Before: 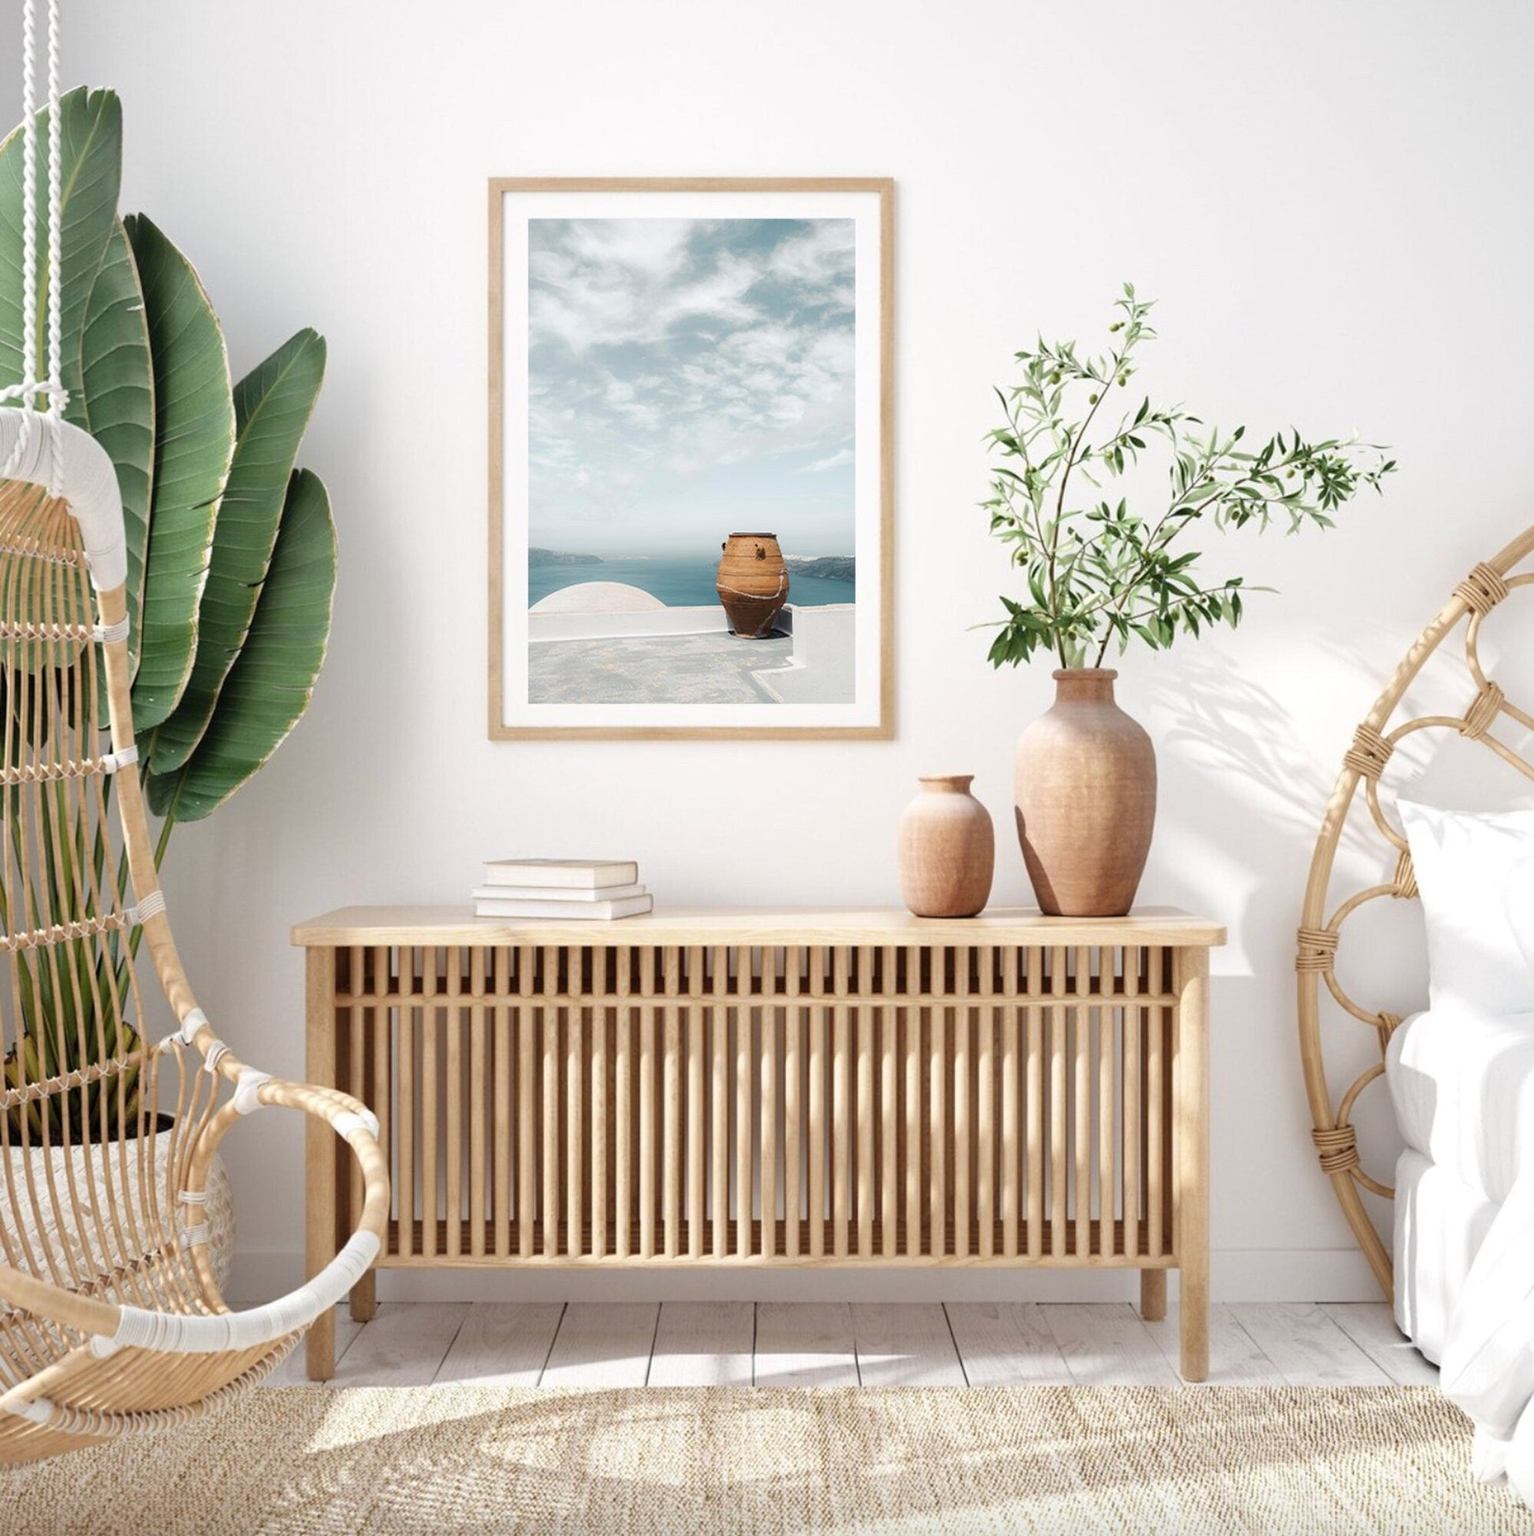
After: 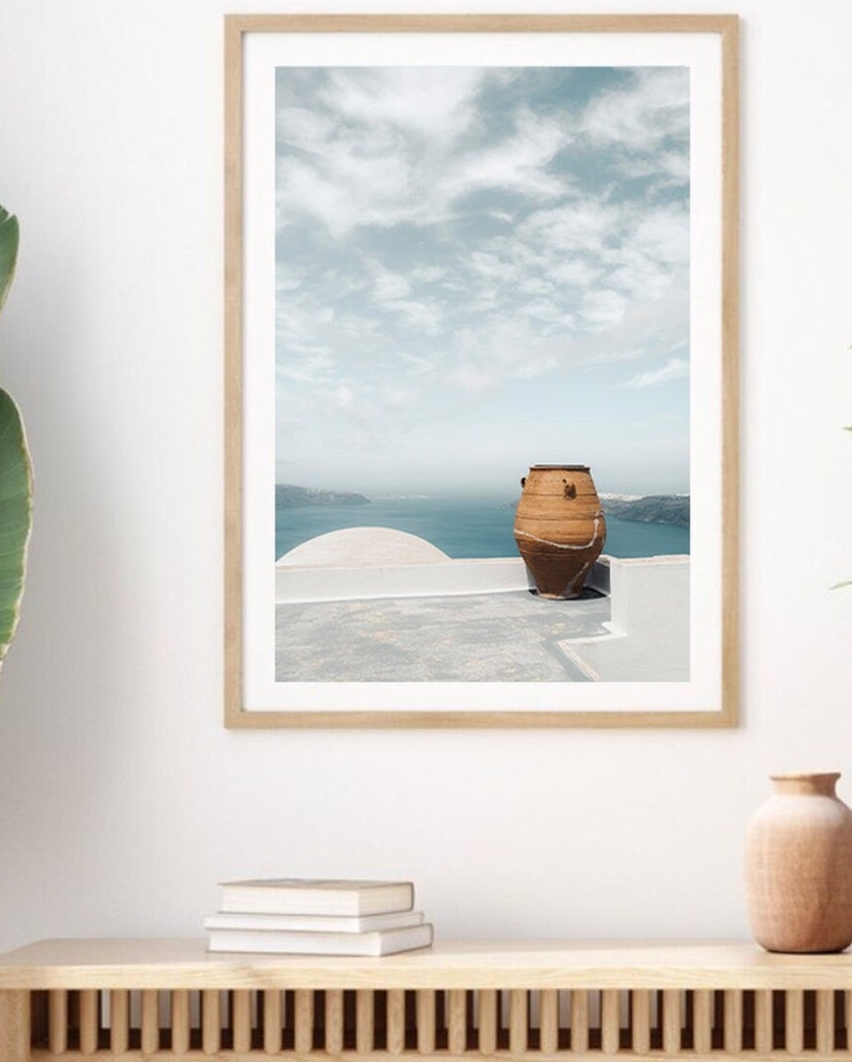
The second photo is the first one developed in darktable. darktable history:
crop: left 20.335%, top 10.872%, right 35.872%, bottom 34.632%
